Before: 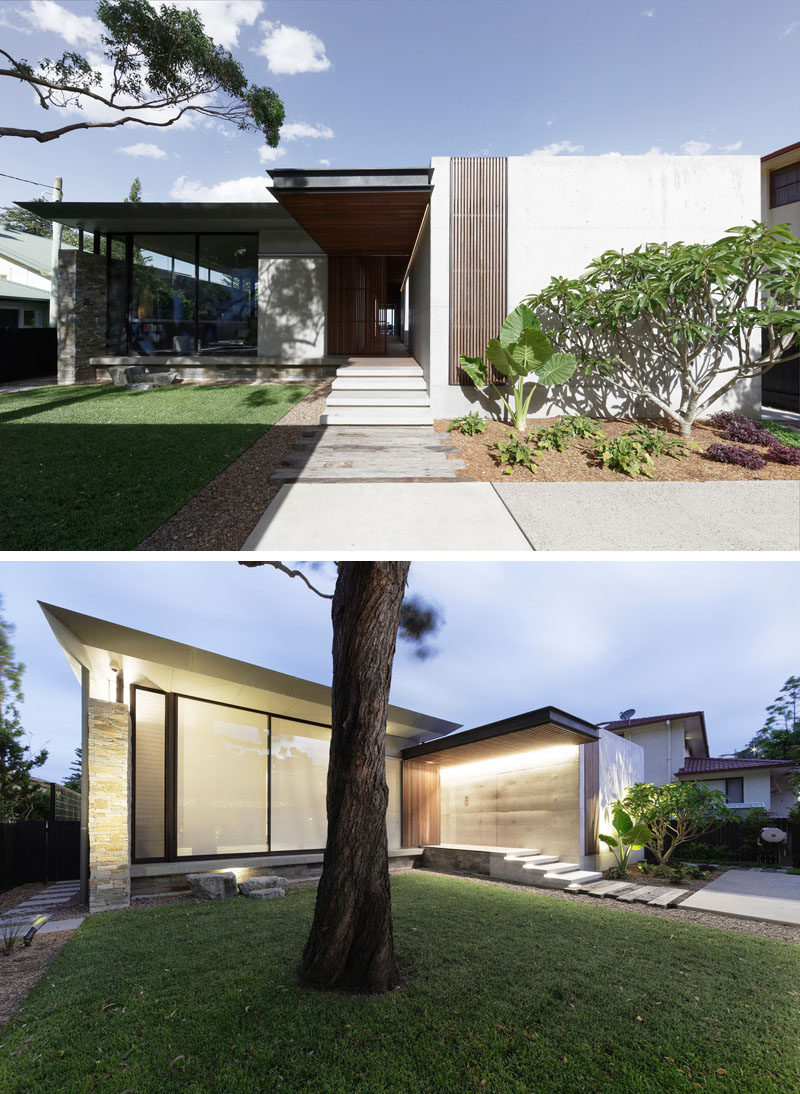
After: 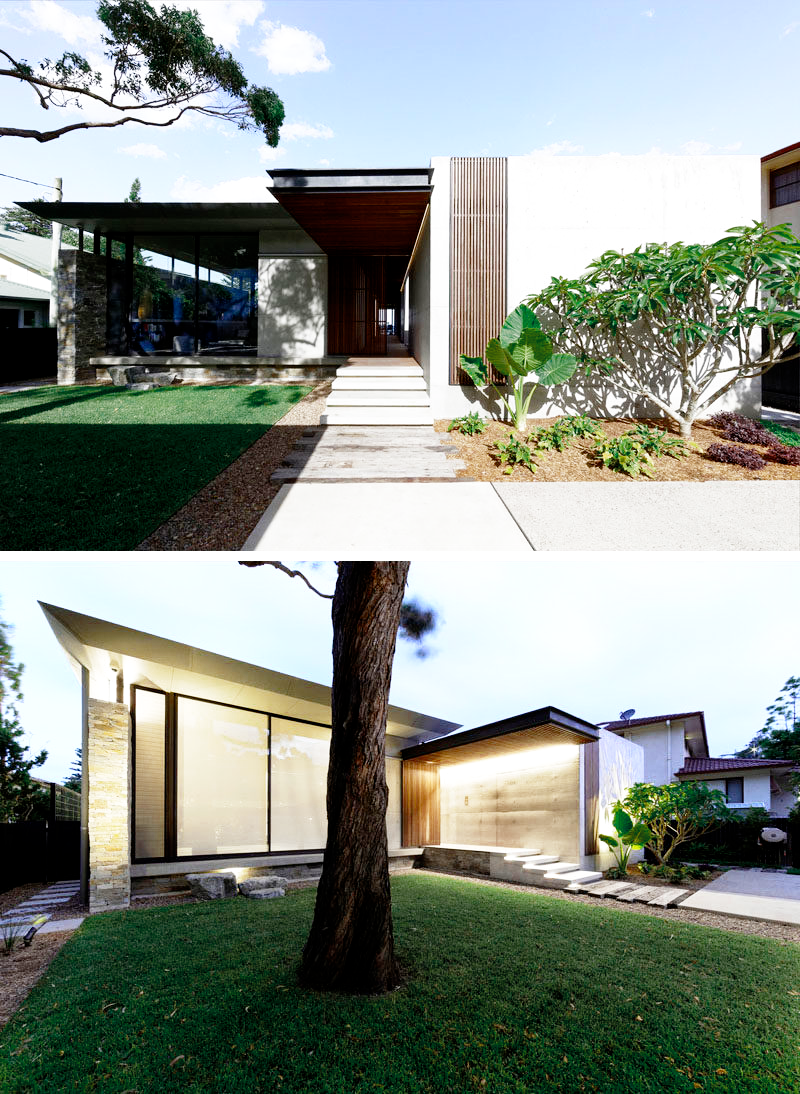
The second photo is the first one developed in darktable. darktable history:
color balance rgb: perceptual saturation grading › global saturation 30.755%, perceptual brilliance grading › global brilliance 18.105%, global vibrance 20%
color zones: curves: ch0 [(0, 0.5) (0.125, 0.4) (0.25, 0.5) (0.375, 0.4) (0.5, 0.4) (0.625, 0.6) (0.75, 0.6) (0.875, 0.5)]; ch1 [(0, 0.4) (0.125, 0.5) (0.25, 0.4) (0.375, 0.4) (0.5, 0.4) (0.625, 0.4) (0.75, 0.5) (0.875, 0.4)]; ch2 [(0, 0.6) (0.125, 0.5) (0.25, 0.5) (0.375, 0.6) (0.5, 0.6) (0.625, 0.5) (0.75, 0.5) (0.875, 0.5)], mix 40.07%
filmic rgb: black relative exposure -11.87 EV, white relative exposure 5.41 EV, threshold 3.04 EV, hardness 4.49, latitude 49.04%, contrast 1.143, preserve chrominance no, color science v3 (2019), use custom middle-gray values true, enable highlight reconstruction true
